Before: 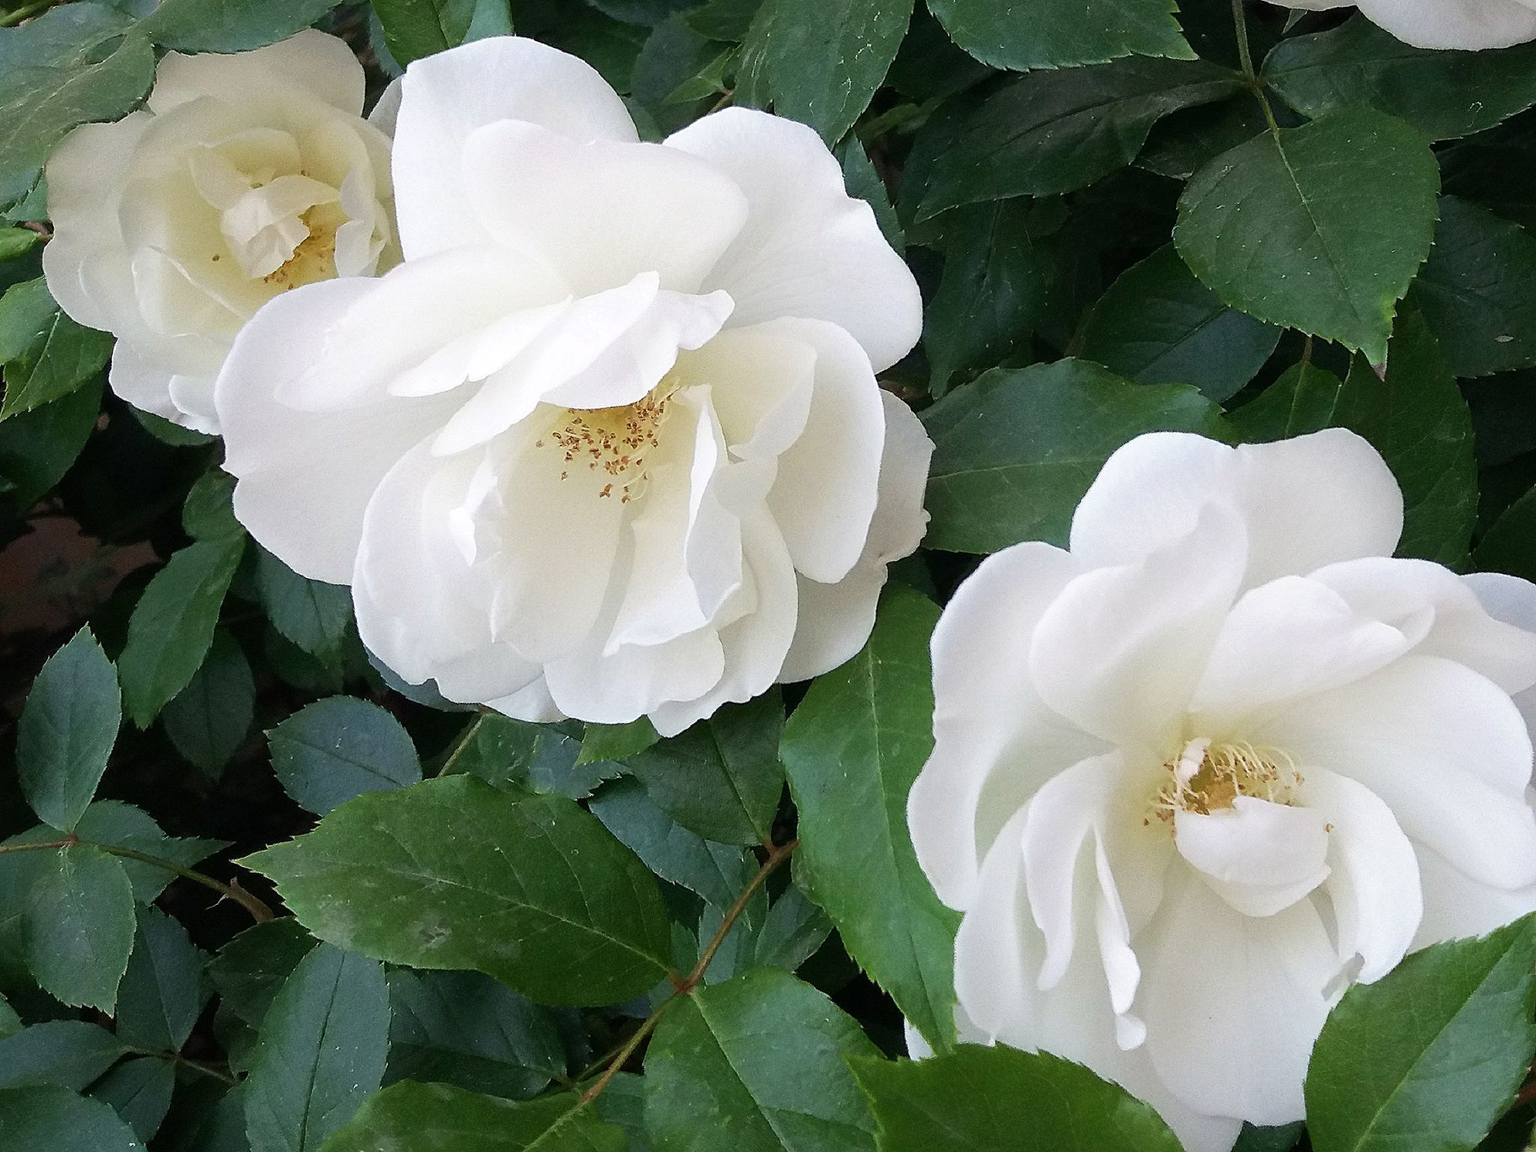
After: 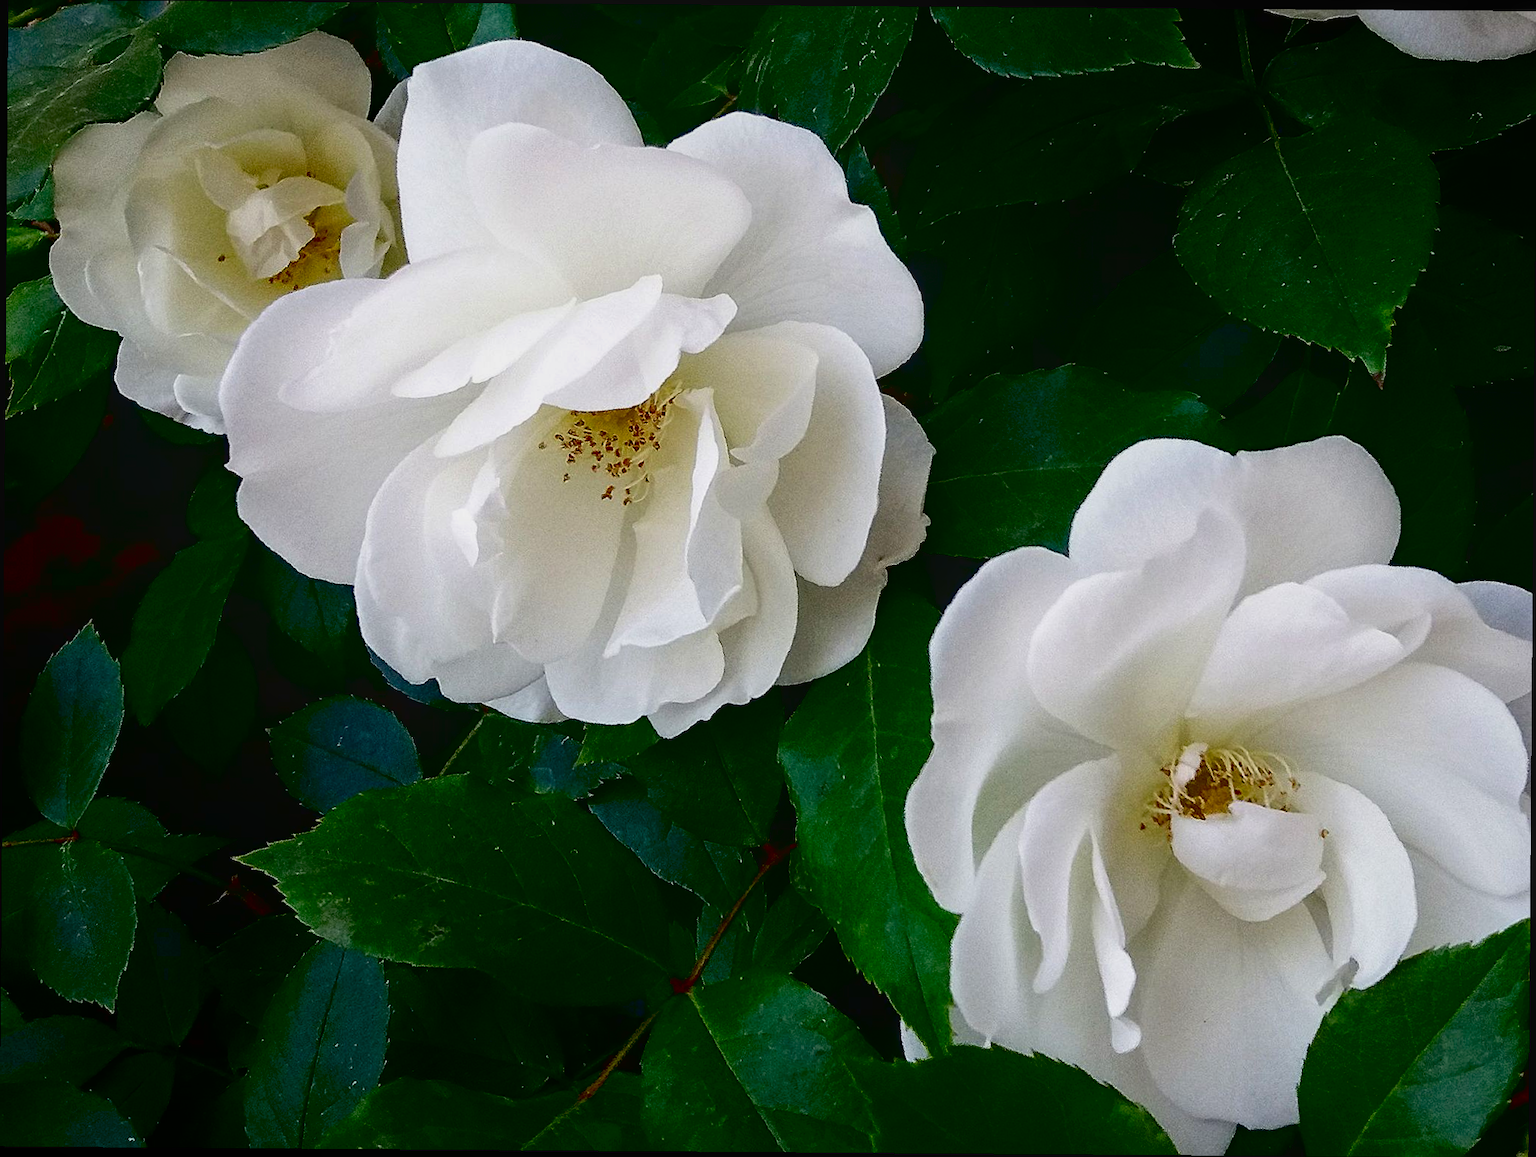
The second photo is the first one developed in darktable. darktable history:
local contrast: detail 110%
contrast brightness saturation: contrast 0.127, brightness -0.243, saturation 0.138
crop and rotate: angle -0.432°
exposure: black level correction 0.057, compensate exposure bias true, compensate highlight preservation false
